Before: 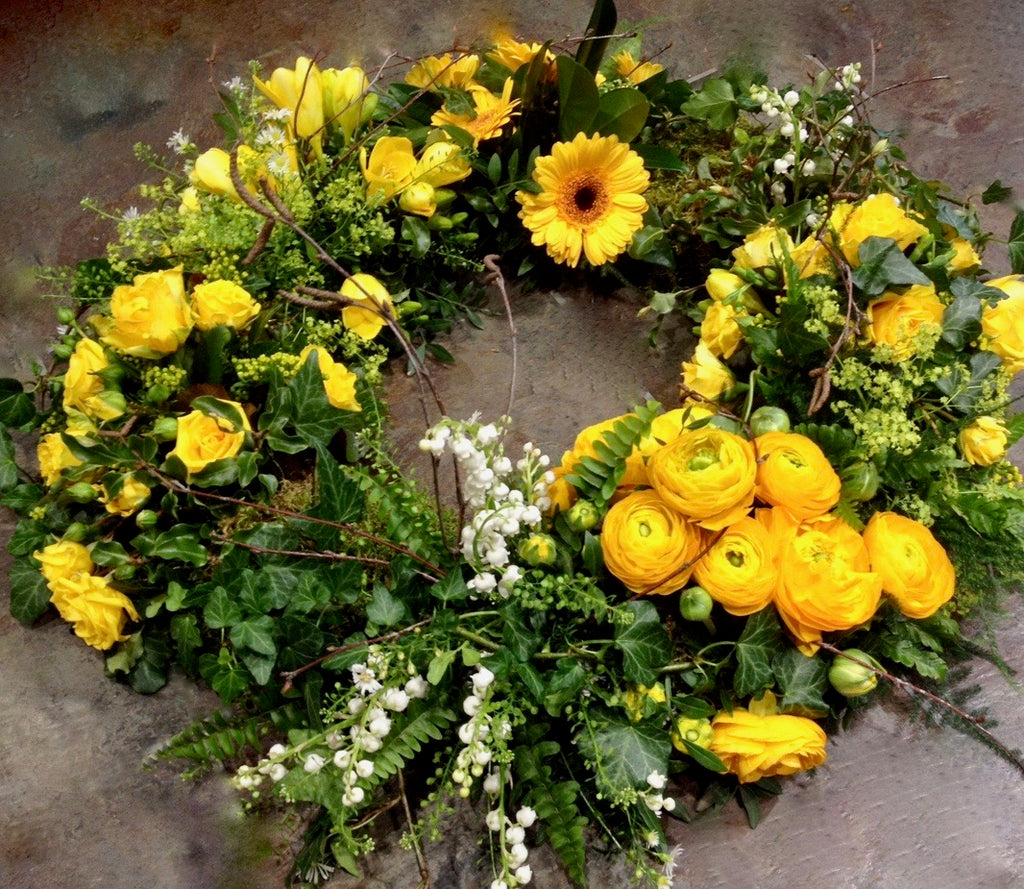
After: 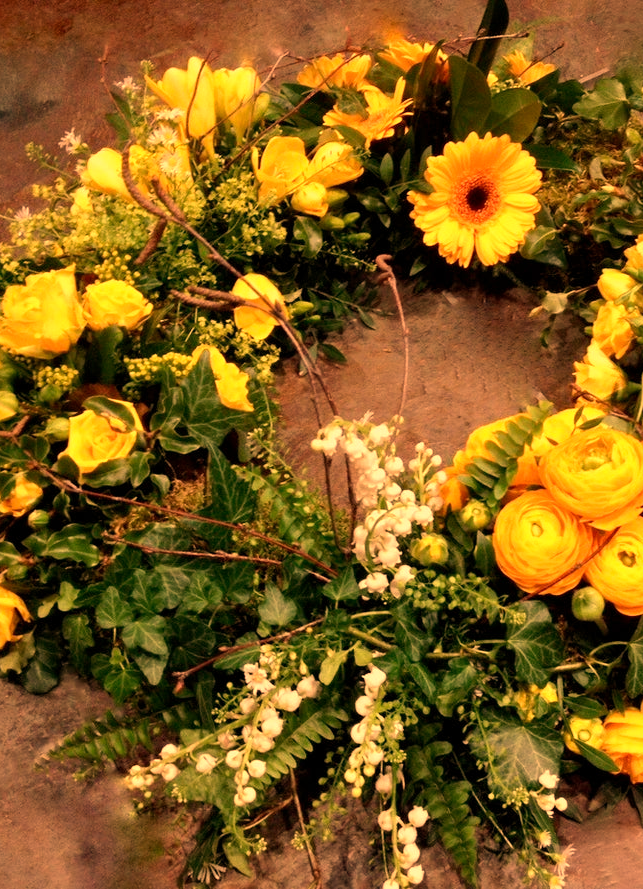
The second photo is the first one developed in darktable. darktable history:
crop: left 10.644%, right 26.528%
white balance: red 1.467, blue 0.684
